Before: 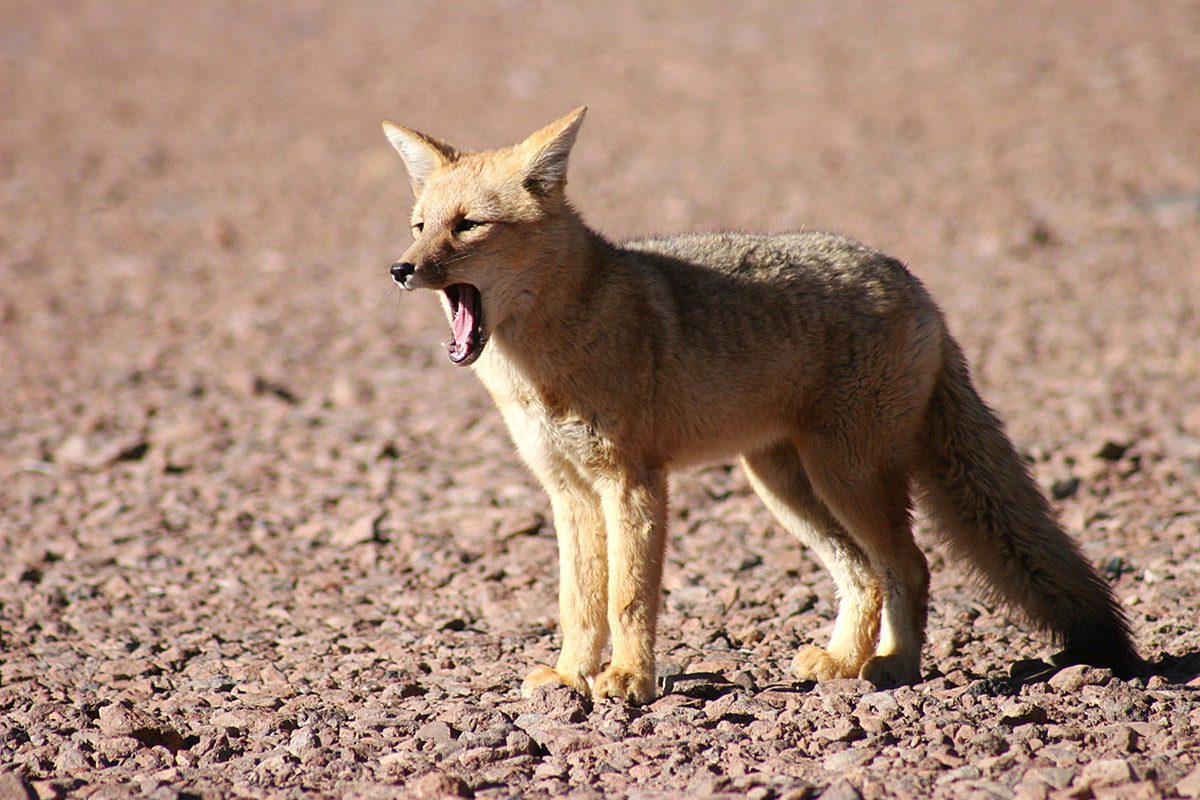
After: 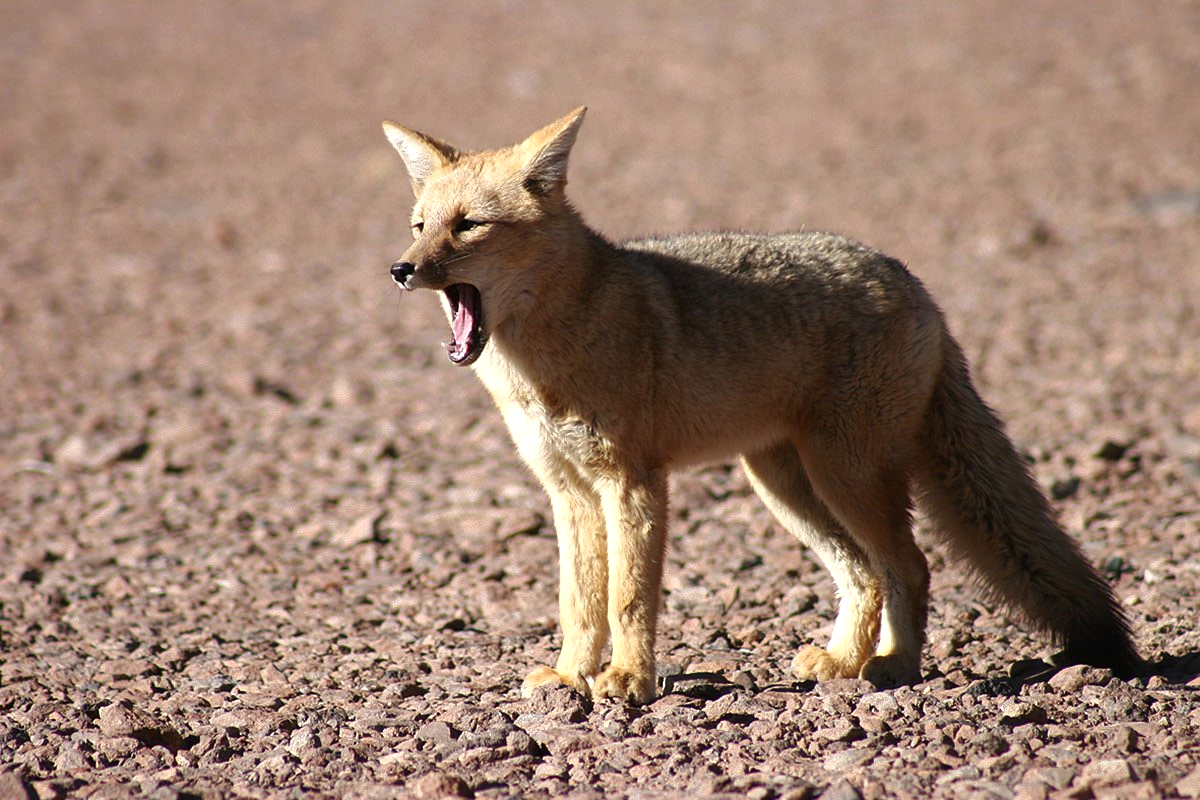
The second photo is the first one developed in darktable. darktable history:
base curve: curves: ch0 [(0, 0) (0.74, 0.67) (1, 1)]
tone equalizer: -8 EV -1.84 EV, -7 EV -1.16 EV, -6 EV -1.62 EV, smoothing diameter 25%, edges refinement/feathering 10, preserve details guided filter
exposure: black level correction -0.001, exposure 0.08 EV
